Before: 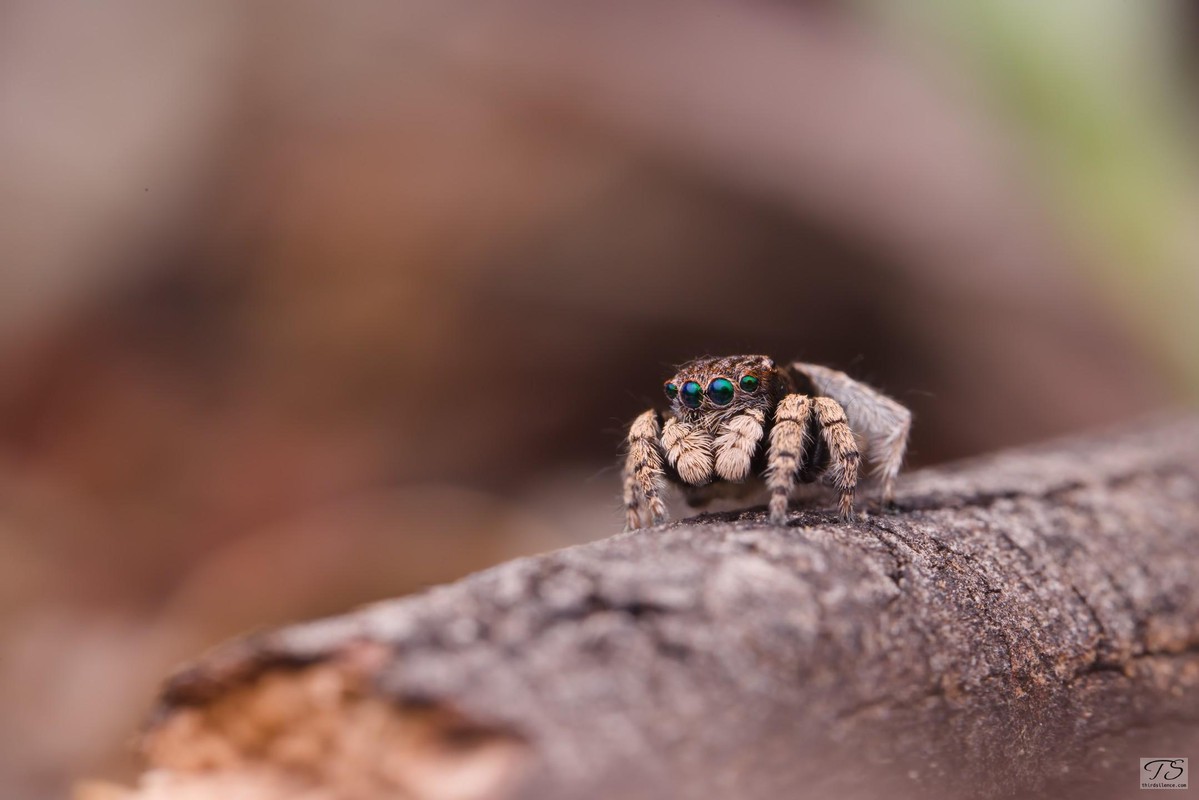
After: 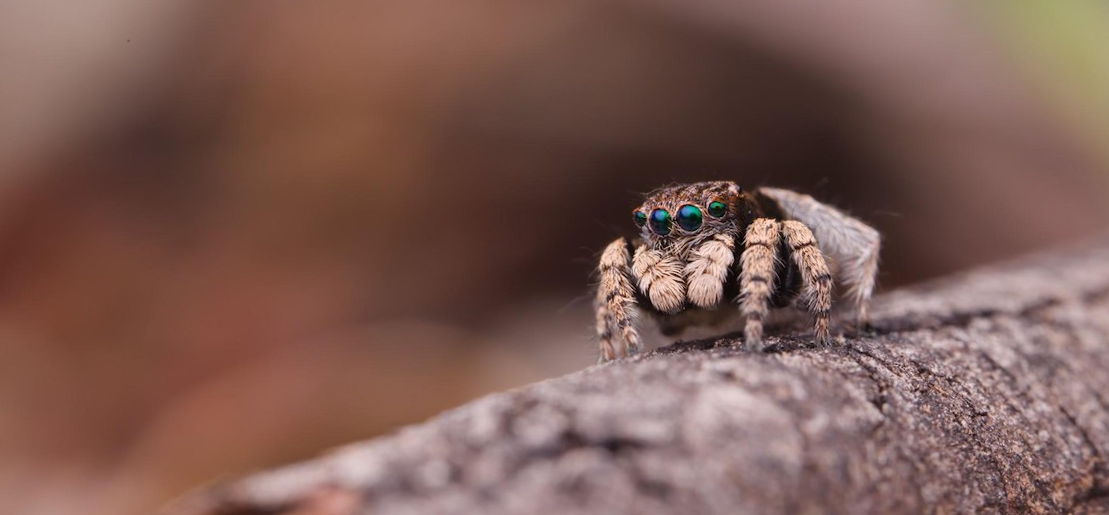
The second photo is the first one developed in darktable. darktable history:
crop: top 16.727%, bottom 16.727%
rotate and perspective: rotation -1.68°, lens shift (vertical) -0.146, crop left 0.049, crop right 0.912, crop top 0.032, crop bottom 0.96
